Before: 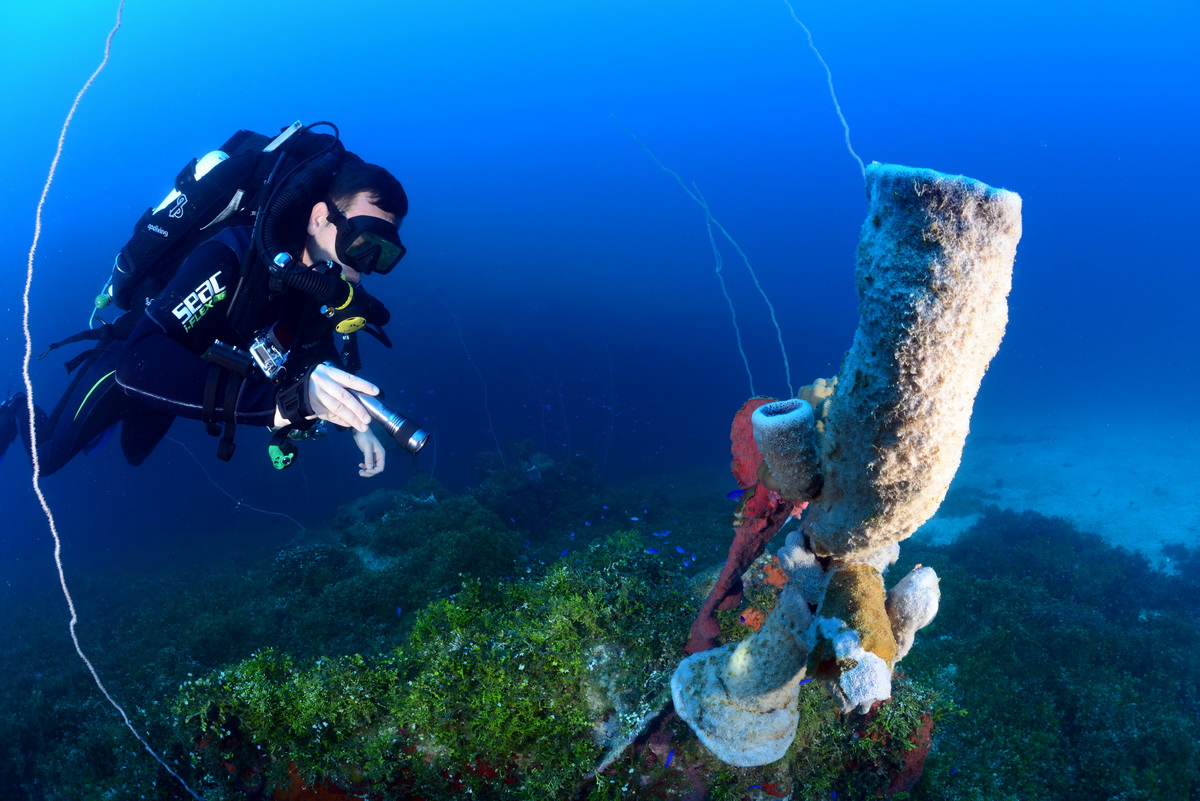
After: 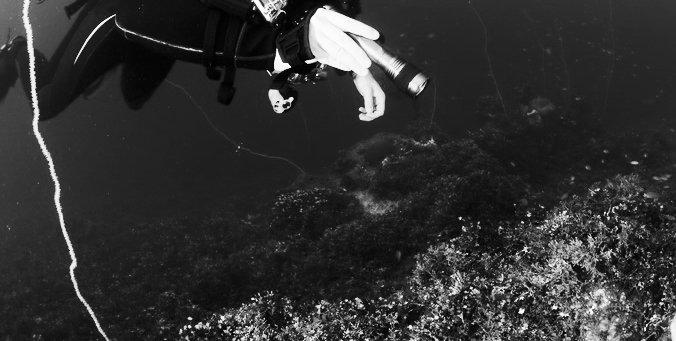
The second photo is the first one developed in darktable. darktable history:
white balance: red 0.98, blue 1.61
contrast brightness saturation: contrast 0.28
base curve: curves: ch0 [(0, 0) (0.028, 0.03) (0.121, 0.232) (0.46, 0.748) (0.859, 0.968) (1, 1)], preserve colors none
crop: top 44.483%, right 43.593%, bottom 12.892%
monochrome: on, module defaults
